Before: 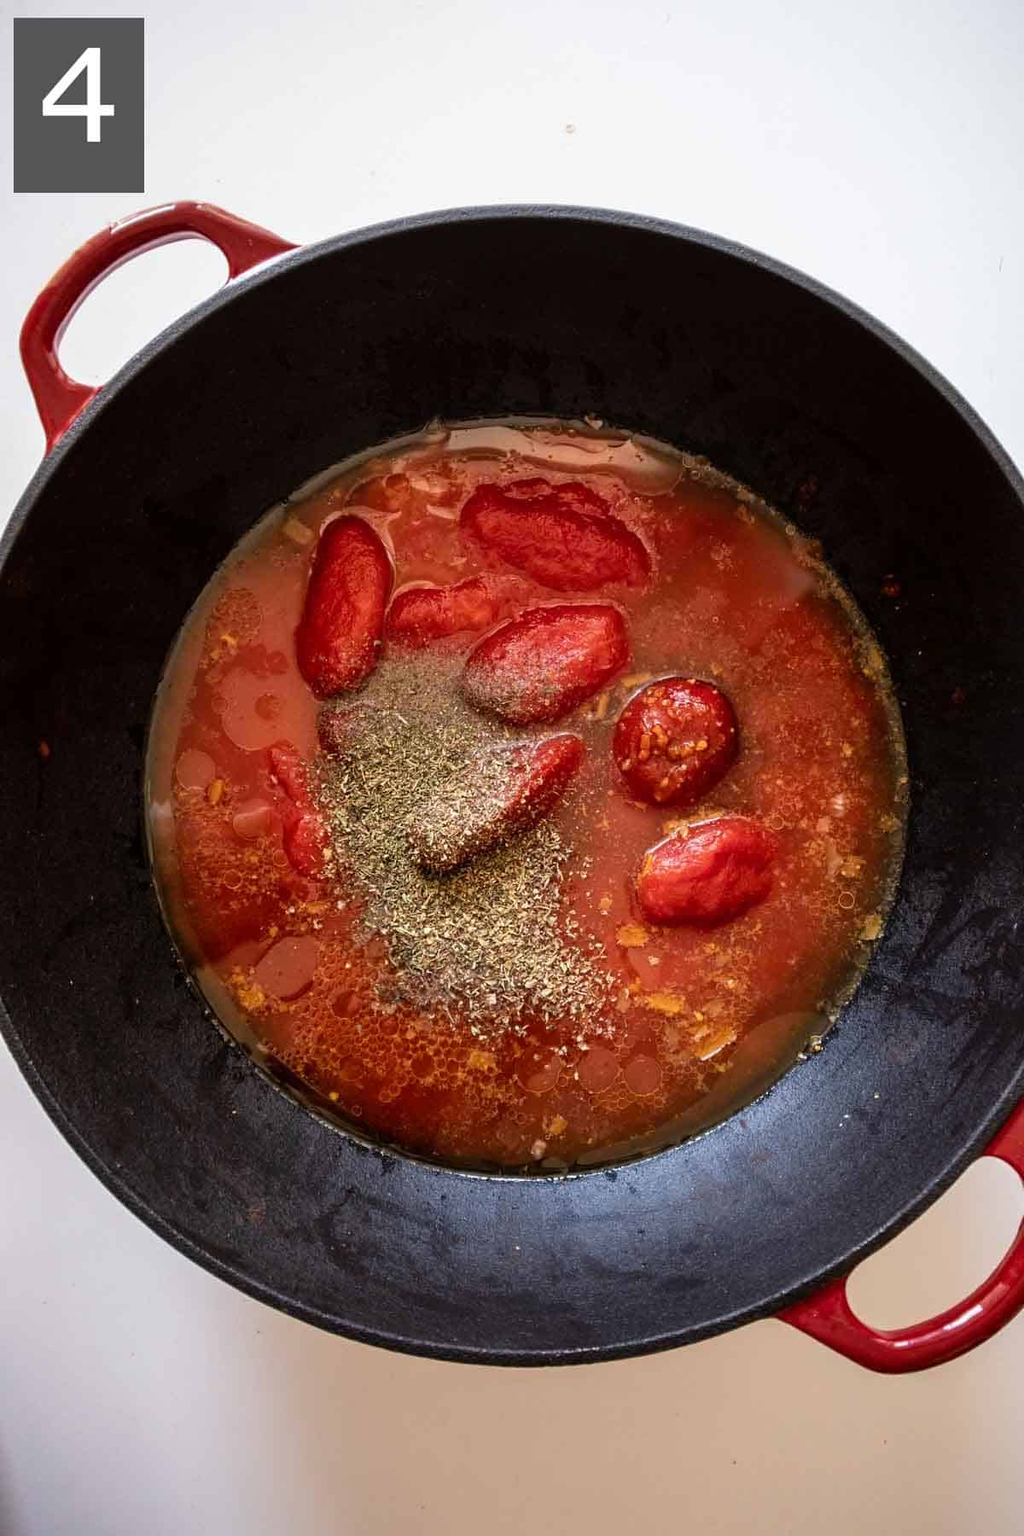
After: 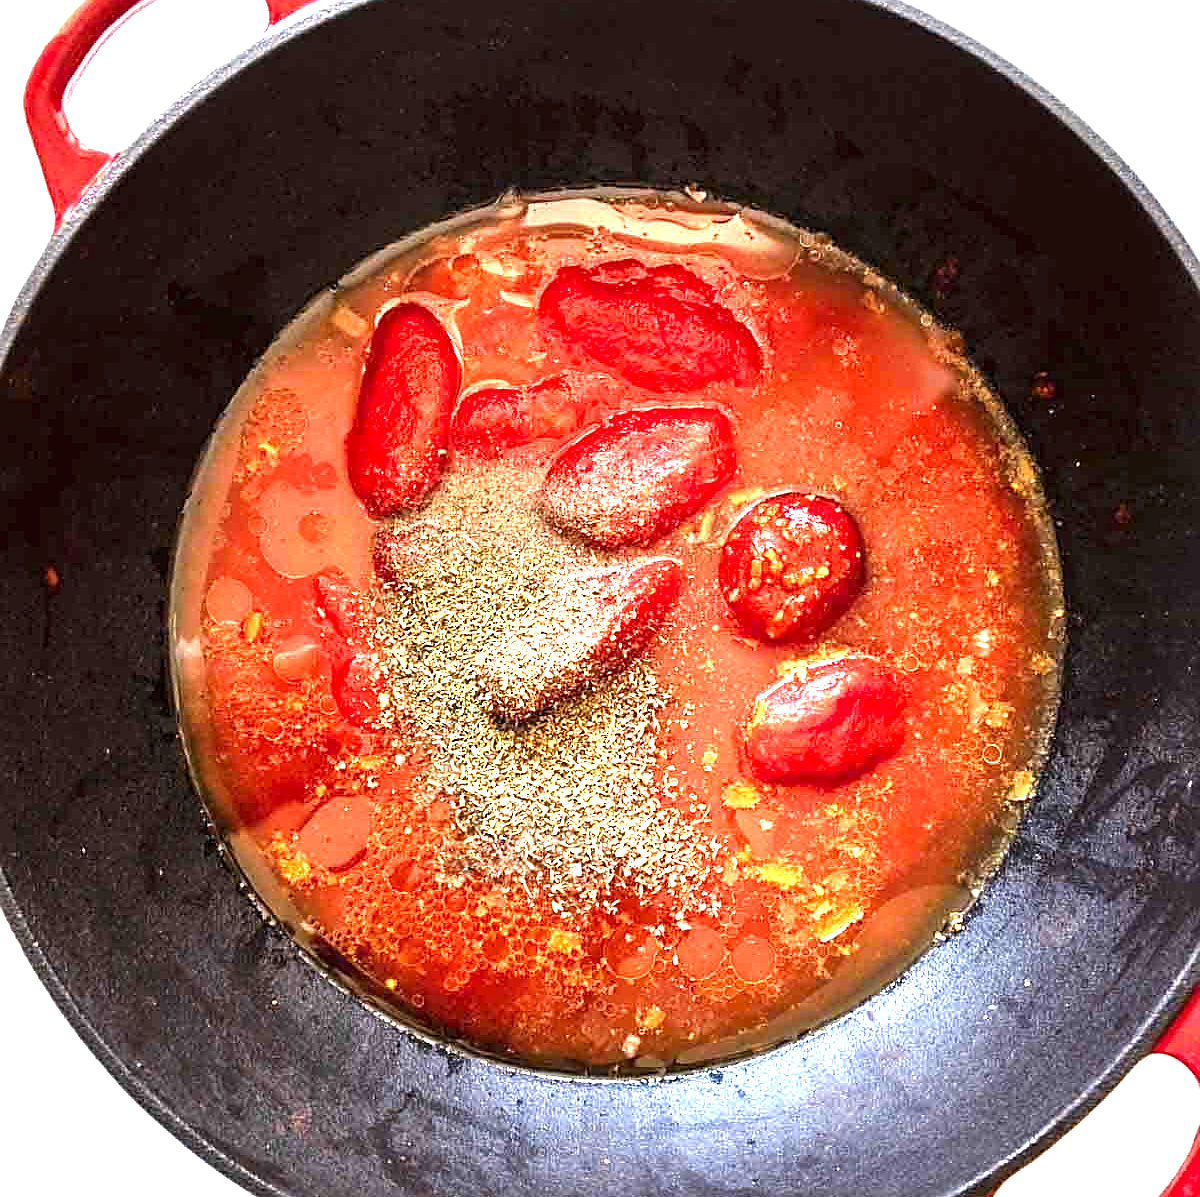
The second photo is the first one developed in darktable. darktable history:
levels: levels [0, 0.43, 0.859]
exposure: black level correction 0, exposure 1.5 EV, compensate highlight preservation false
sharpen: on, module defaults
crop: top 16.727%, bottom 16.727%
